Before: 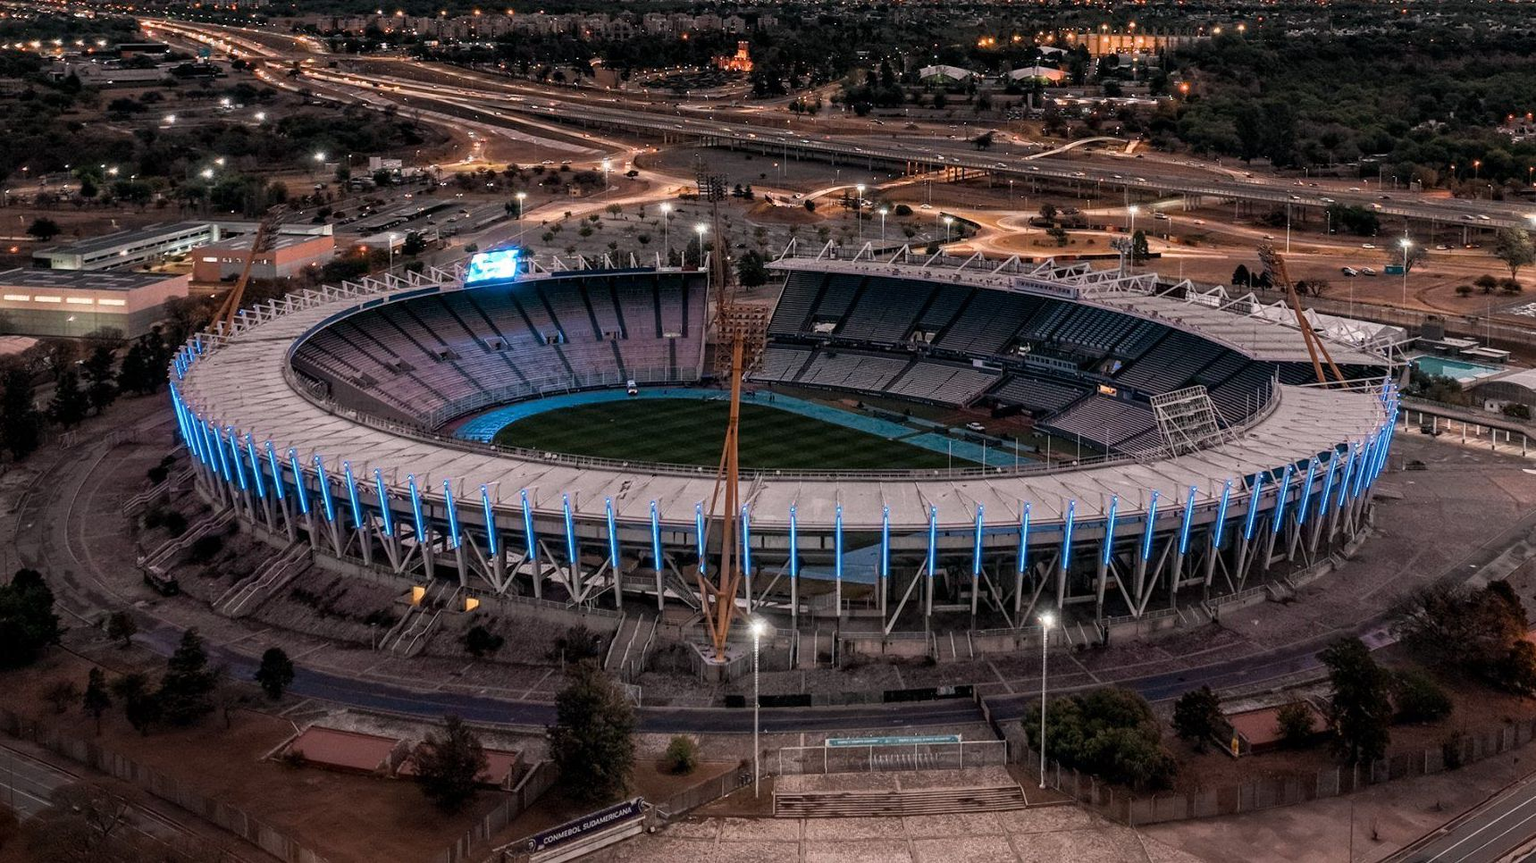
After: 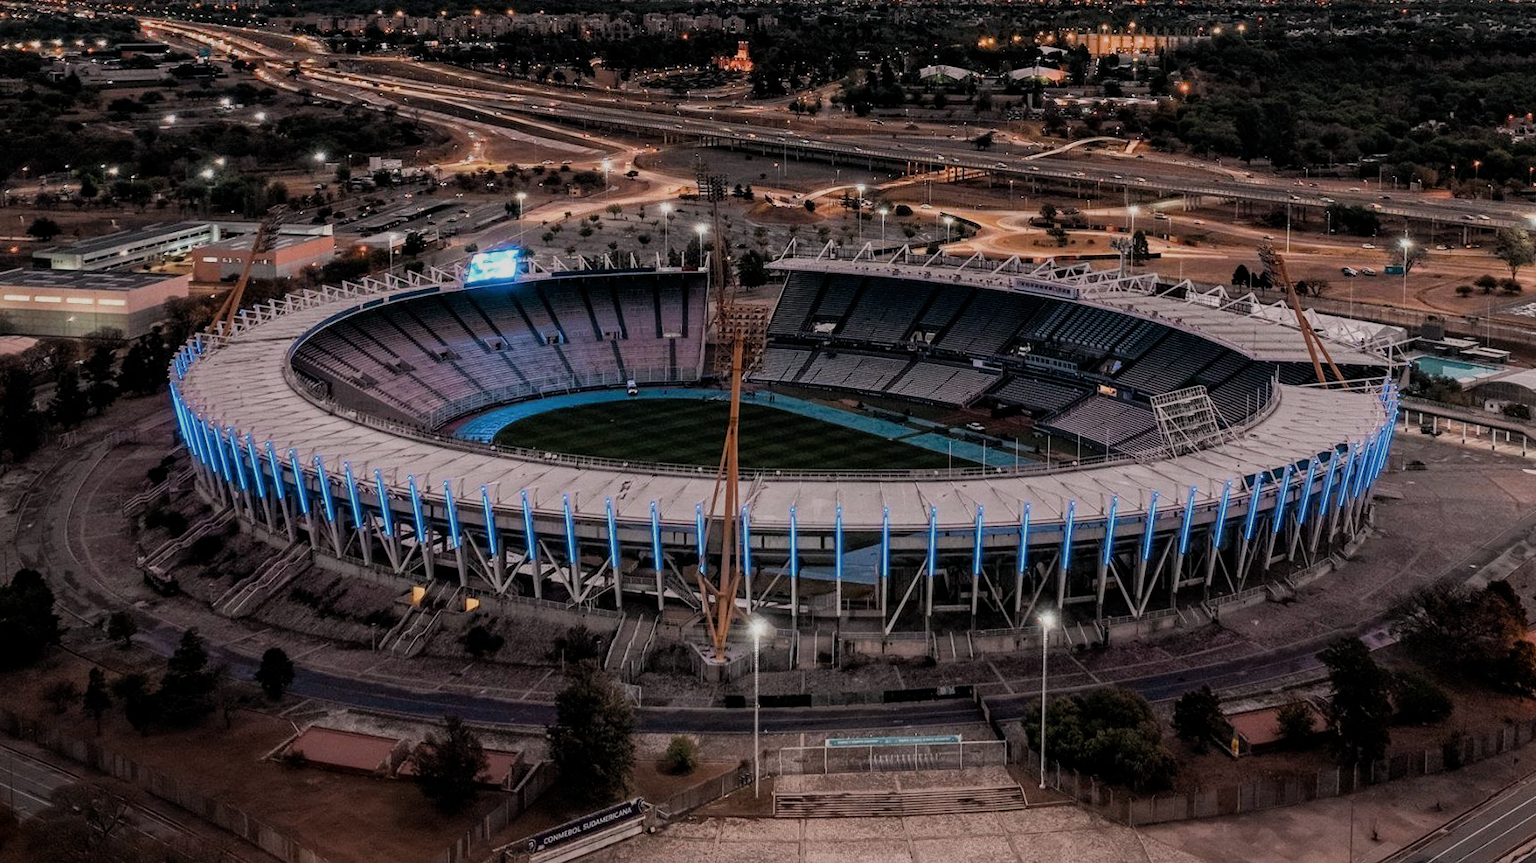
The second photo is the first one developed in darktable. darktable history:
filmic rgb: black relative exposure -16 EV, white relative exposure 6.14 EV, hardness 5.24, add noise in highlights 0, preserve chrominance max RGB, color science v3 (2019), use custom middle-gray values true, iterations of high-quality reconstruction 0, contrast in highlights soft
